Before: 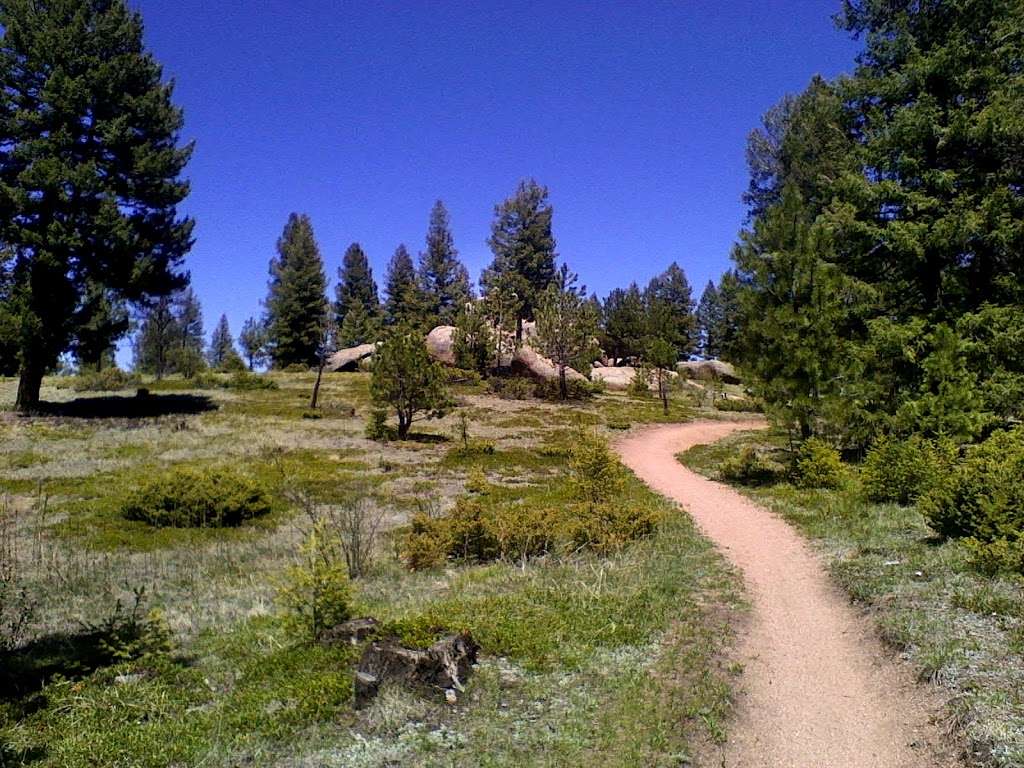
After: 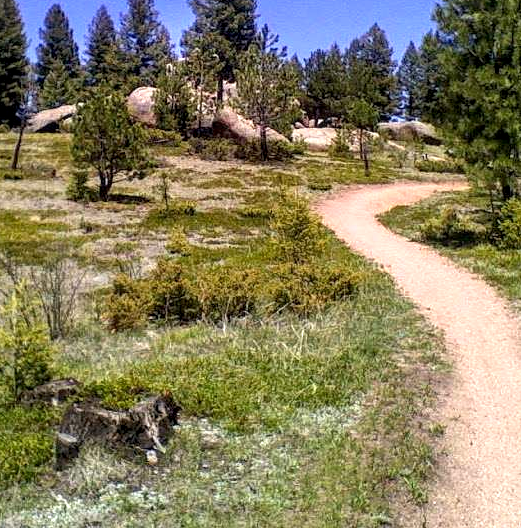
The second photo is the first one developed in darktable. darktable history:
crop and rotate: left 29.237%, top 31.152%, right 19.807%
local contrast: on, module defaults
exposure: black level correction 0.001, exposure 0.5 EV, compensate exposure bias true, compensate highlight preservation false
